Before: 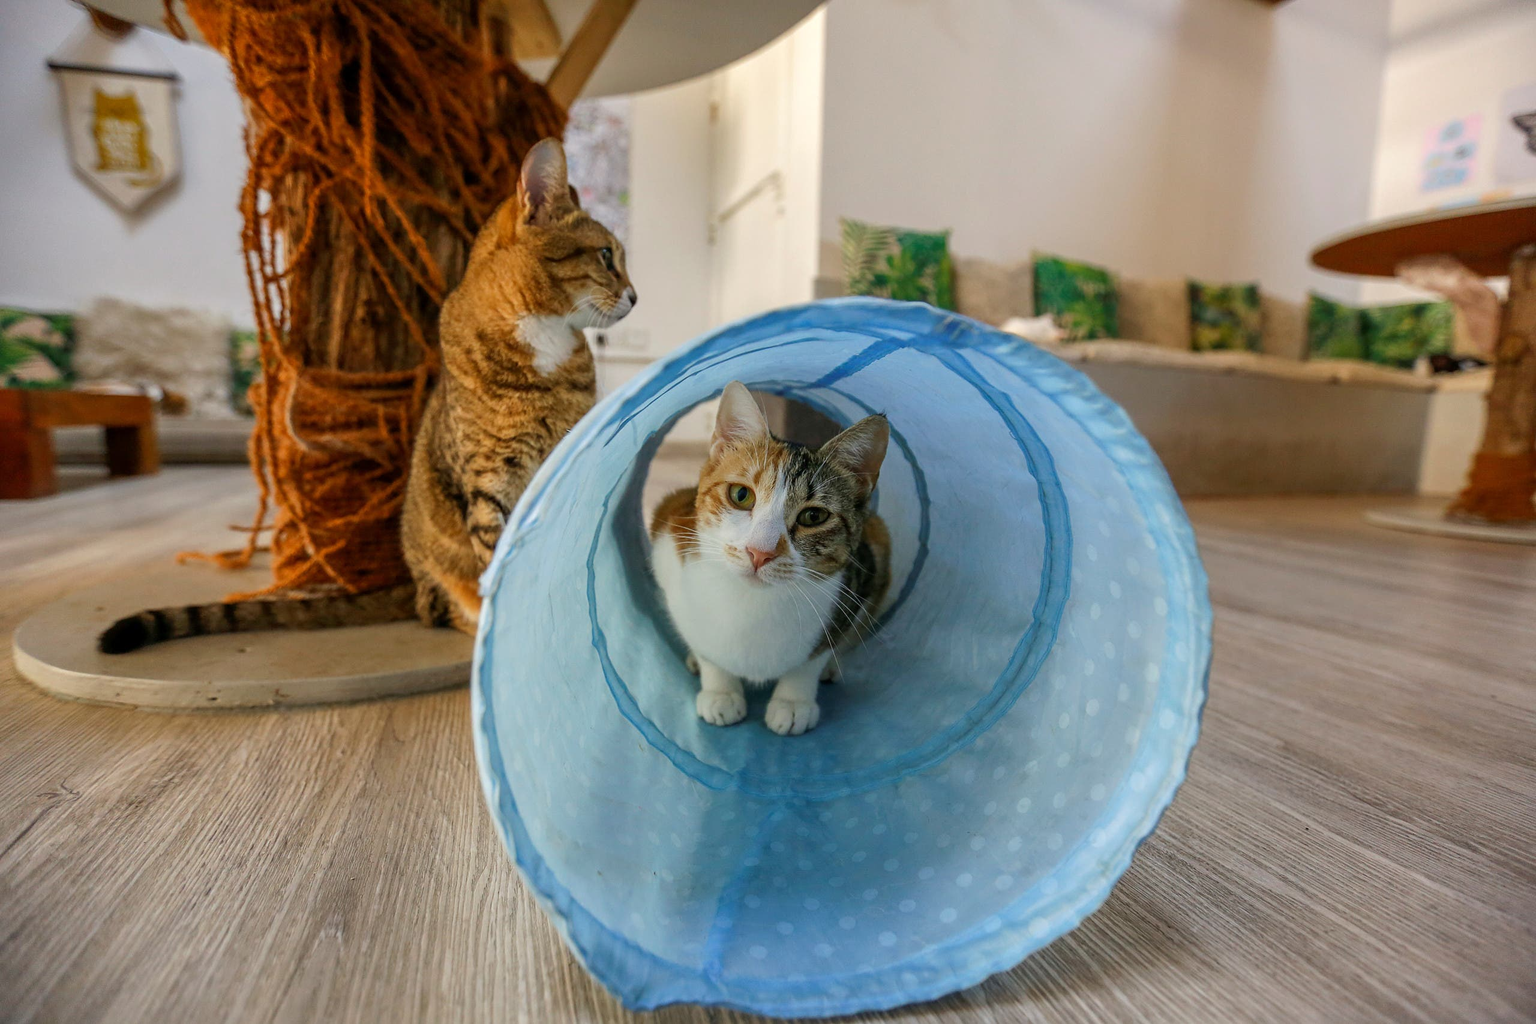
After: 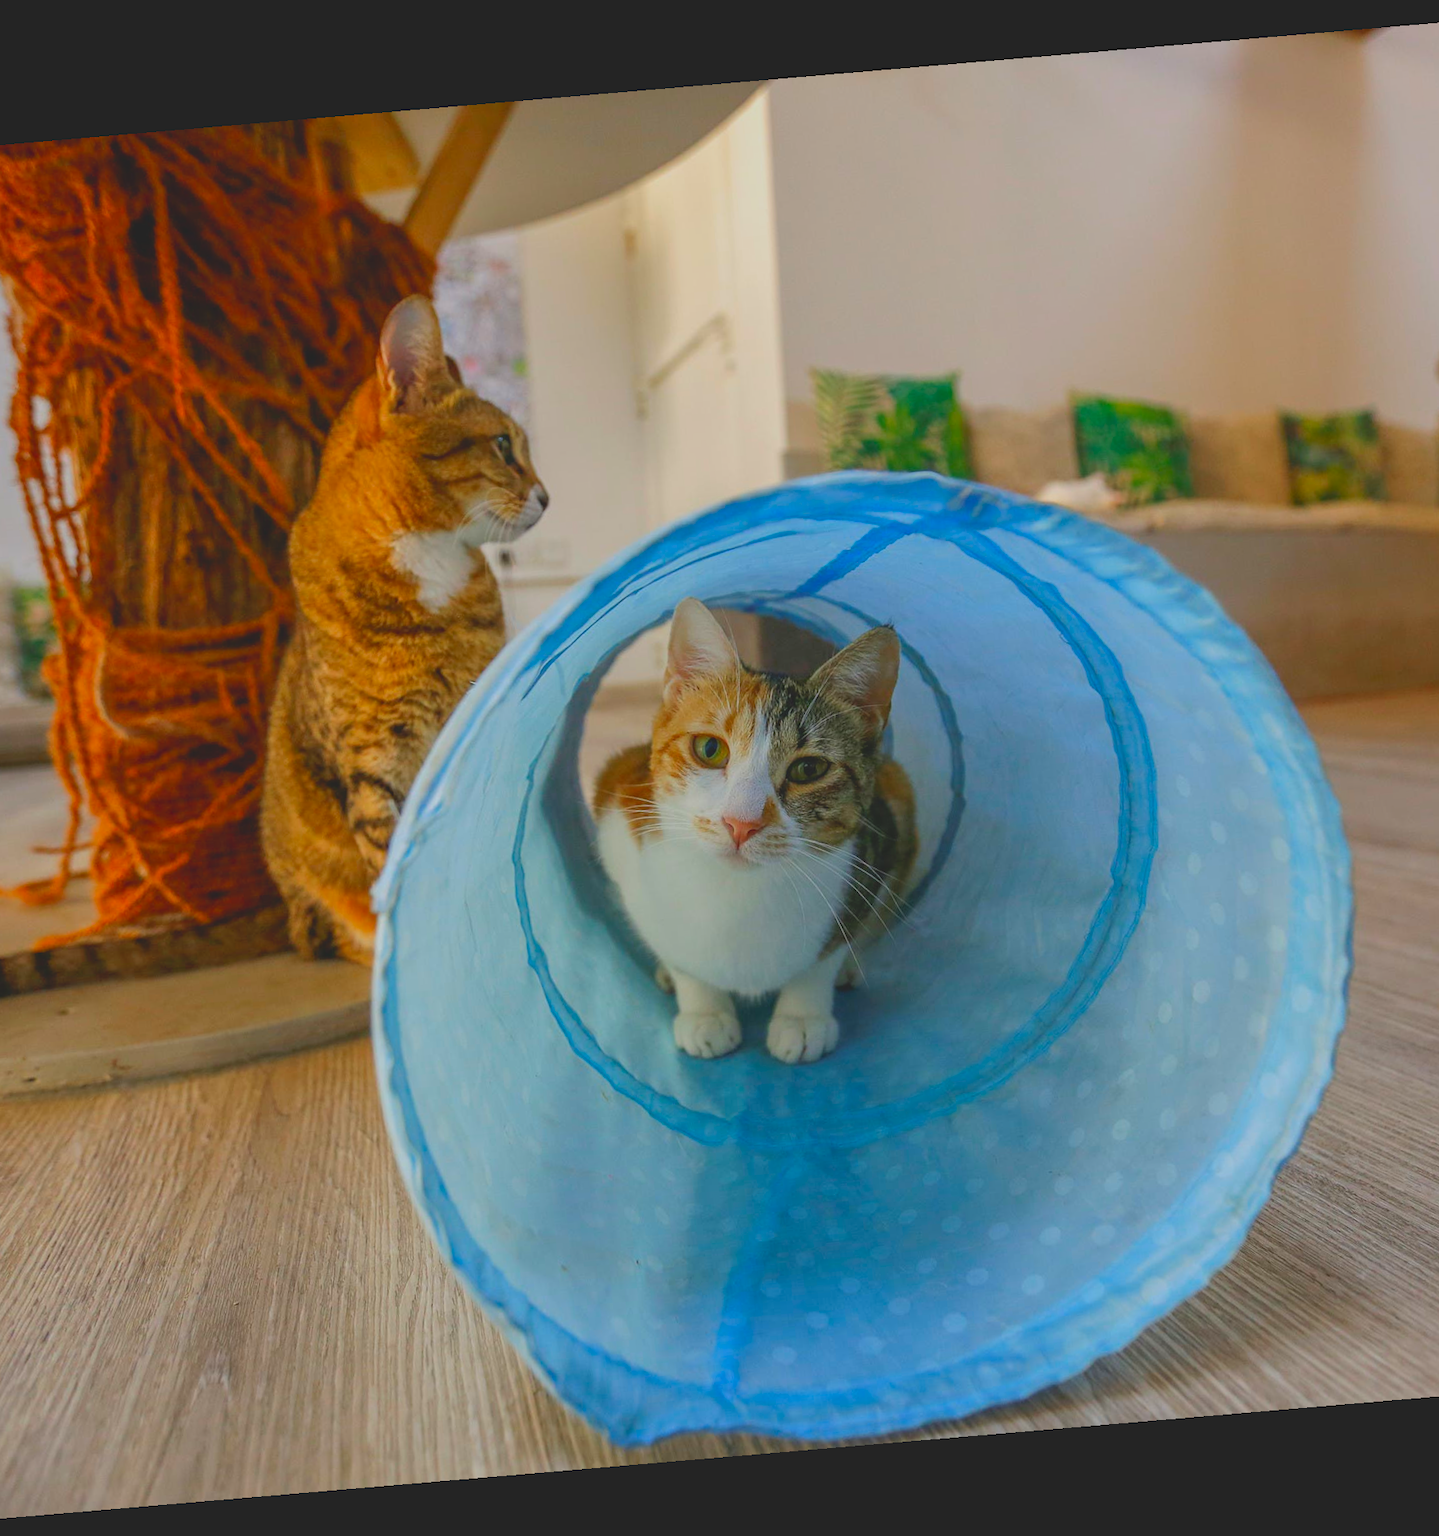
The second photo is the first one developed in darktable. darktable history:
color correction: saturation 1.32
crop: left 15.419%, right 17.914%
contrast brightness saturation: contrast -0.28
rotate and perspective: rotation -4.86°, automatic cropping off
